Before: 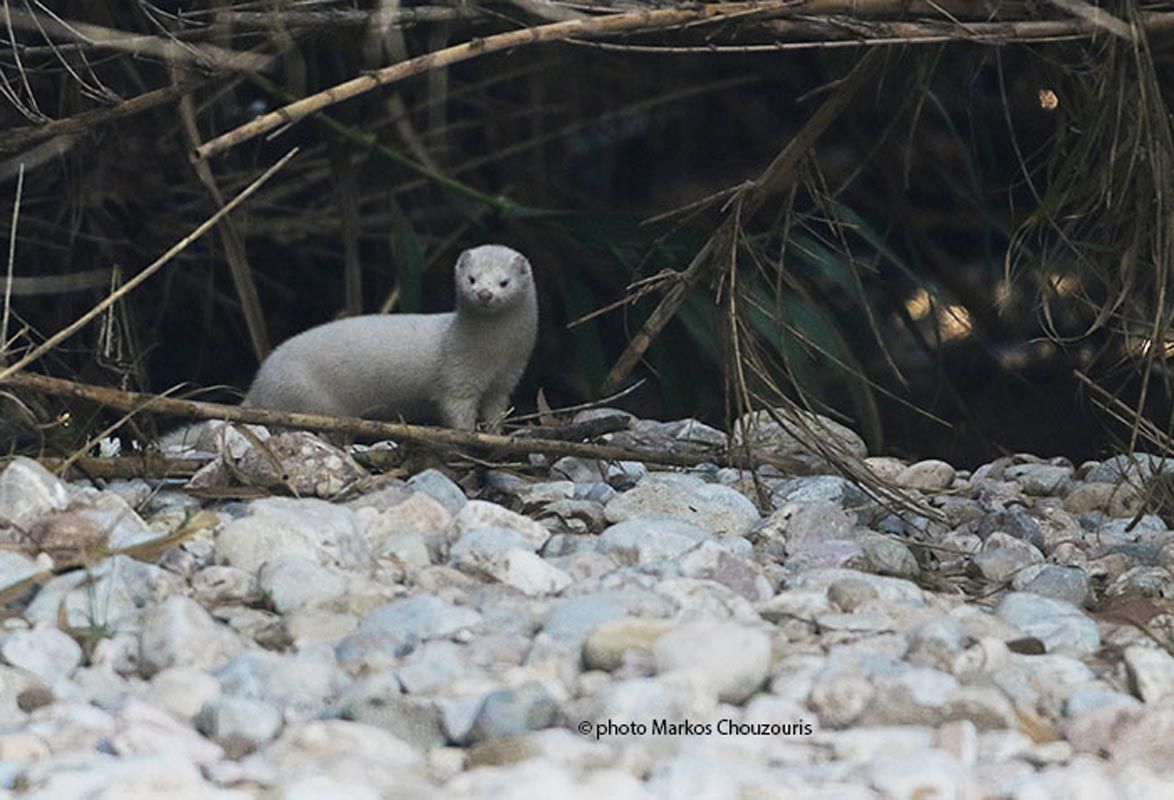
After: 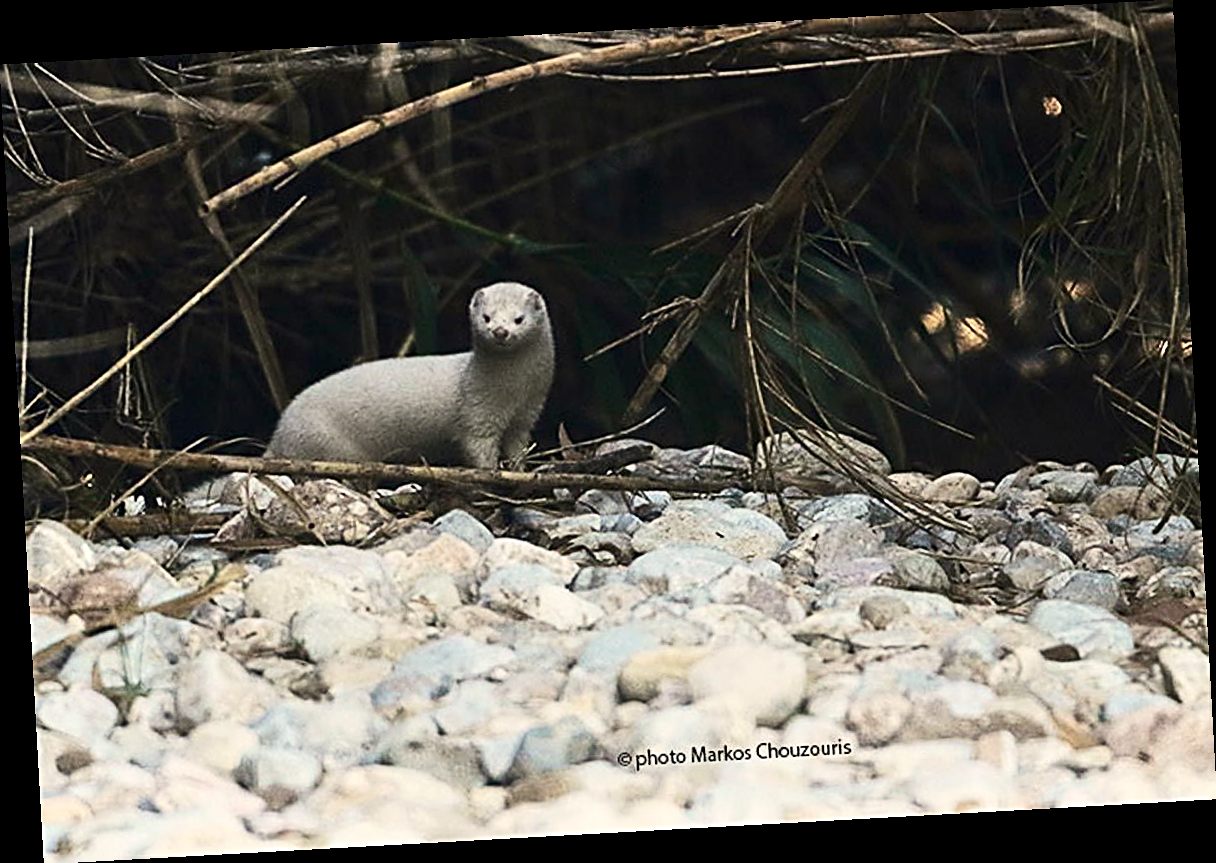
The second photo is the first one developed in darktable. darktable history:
exposure: exposure 0.2 EV, compensate highlight preservation false
white balance: red 1.045, blue 0.932
rotate and perspective: rotation -3.18°, automatic cropping off
contrast brightness saturation: contrast 0.22
sharpen: radius 2.531, amount 0.628
